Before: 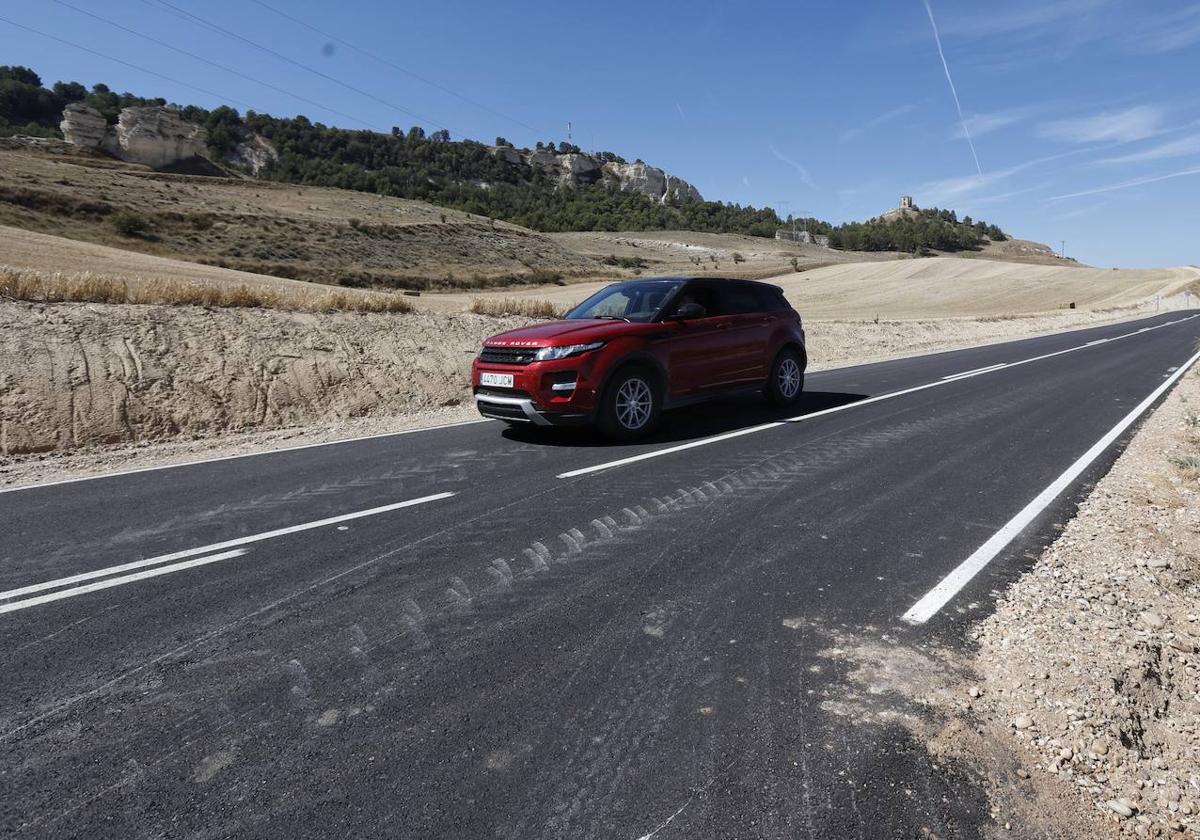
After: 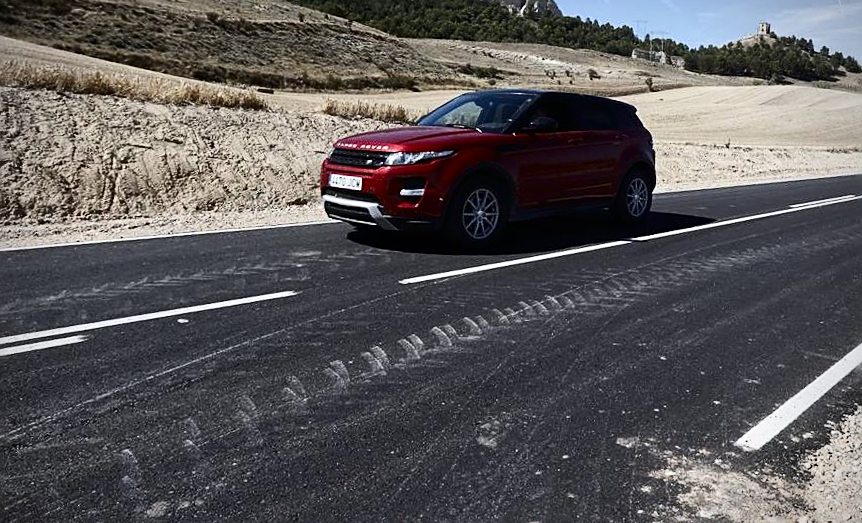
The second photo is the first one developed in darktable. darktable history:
crop and rotate: angle -3.37°, left 9.79%, top 20.73%, right 12.42%, bottom 11.82%
vignetting: on, module defaults
sharpen: on, module defaults
contrast brightness saturation: contrast 0.28
